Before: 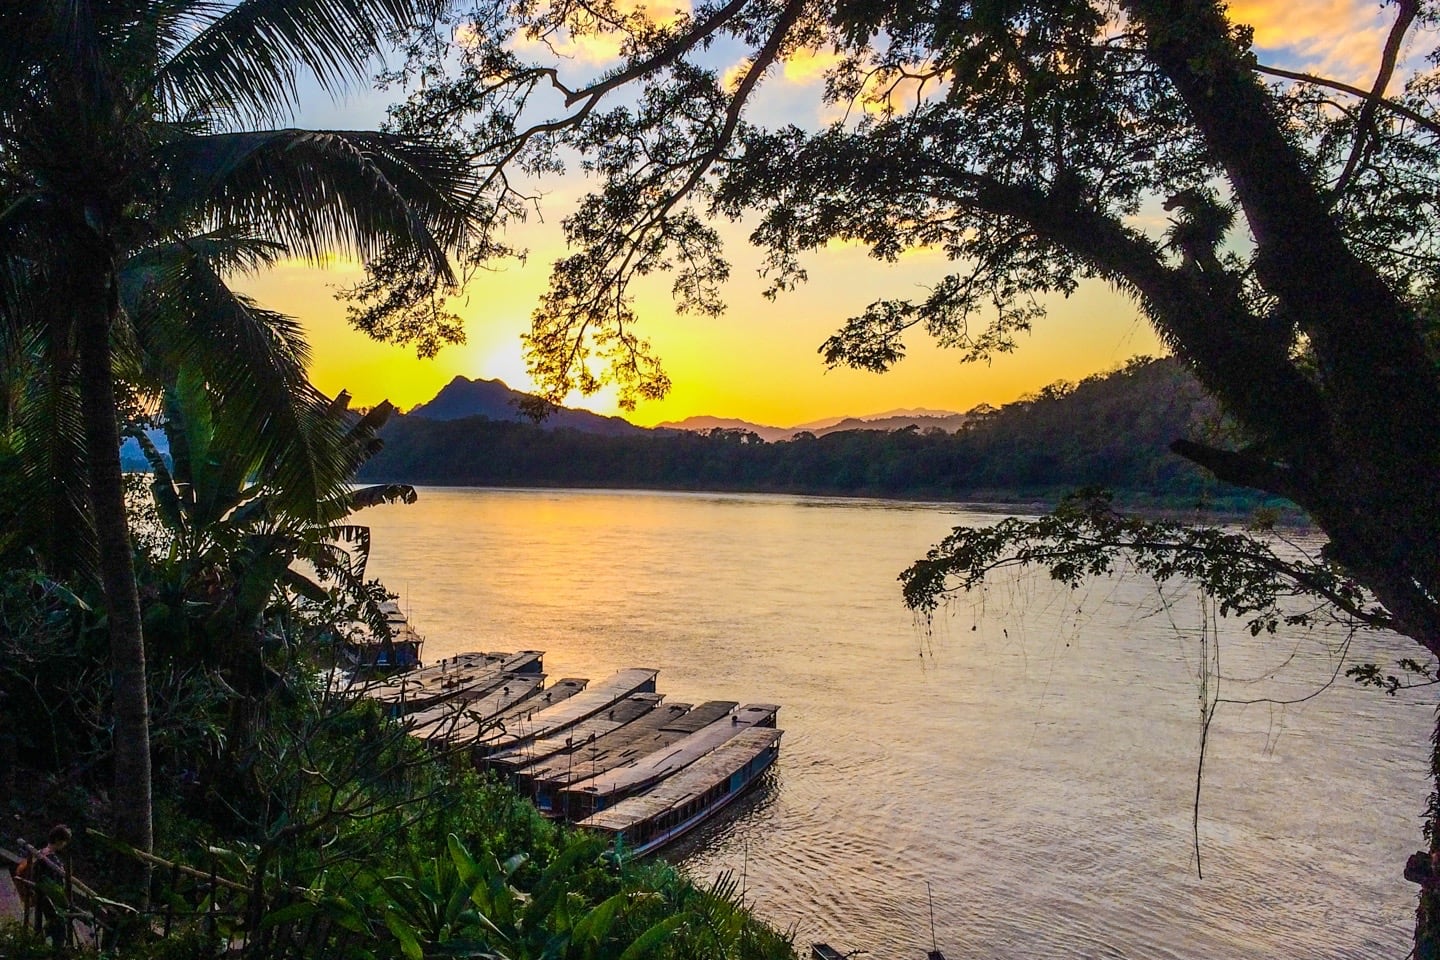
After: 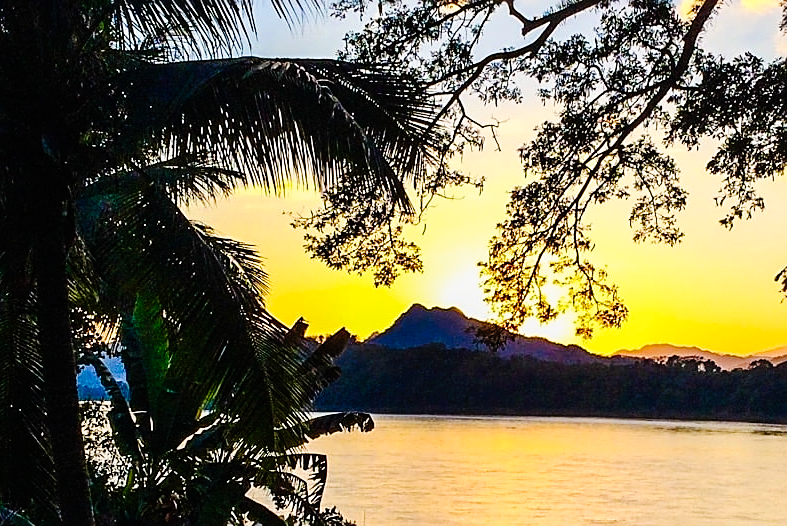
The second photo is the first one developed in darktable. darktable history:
crop and rotate: left 3.047%, top 7.509%, right 42.236%, bottom 37.598%
sharpen: on, module defaults
tone curve: curves: ch0 [(0, 0) (0.003, 0.003) (0.011, 0.005) (0.025, 0.008) (0.044, 0.012) (0.069, 0.02) (0.1, 0.031) (0.136, 0.047) (0.177, 0.088) (0.224, 0.141) (0.277, 0.222) (0.335, 0.32) (0.399, 0.425) (0.468, 0.524) (0.543, 0.623) (0.623, 0.716) (0.709, 0.796) (0.801, 0.88) (0.898, 0.959) (1, 1)], preserve colors none
